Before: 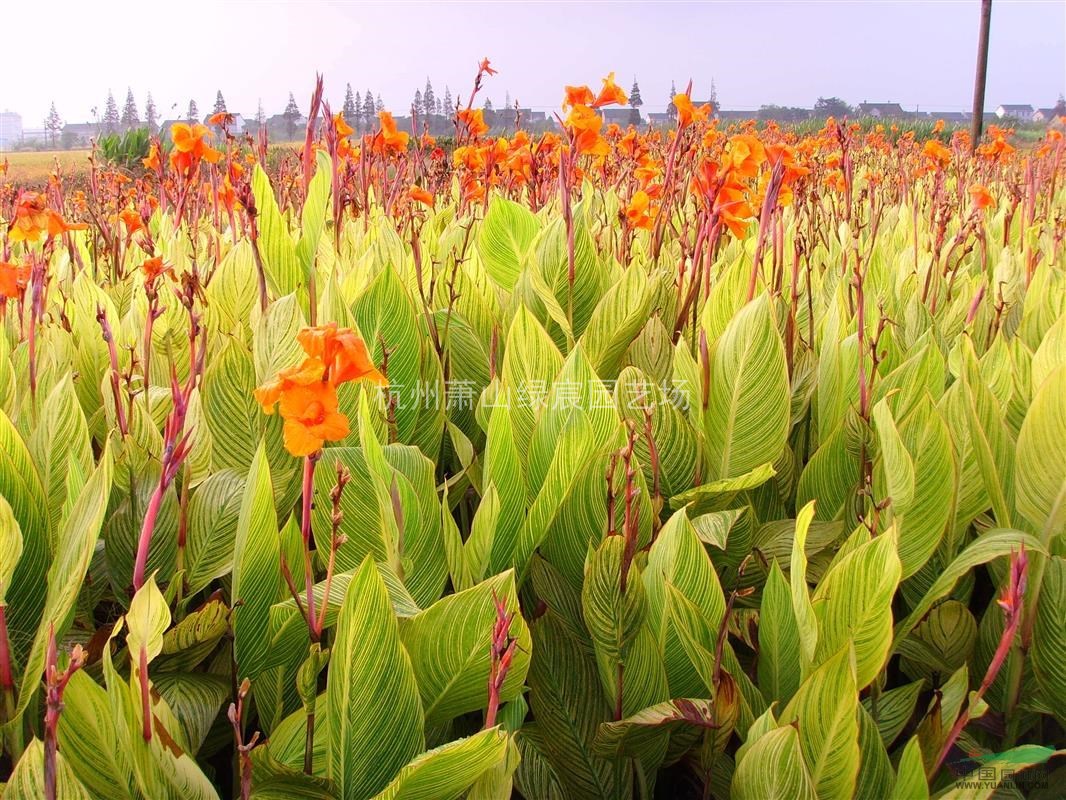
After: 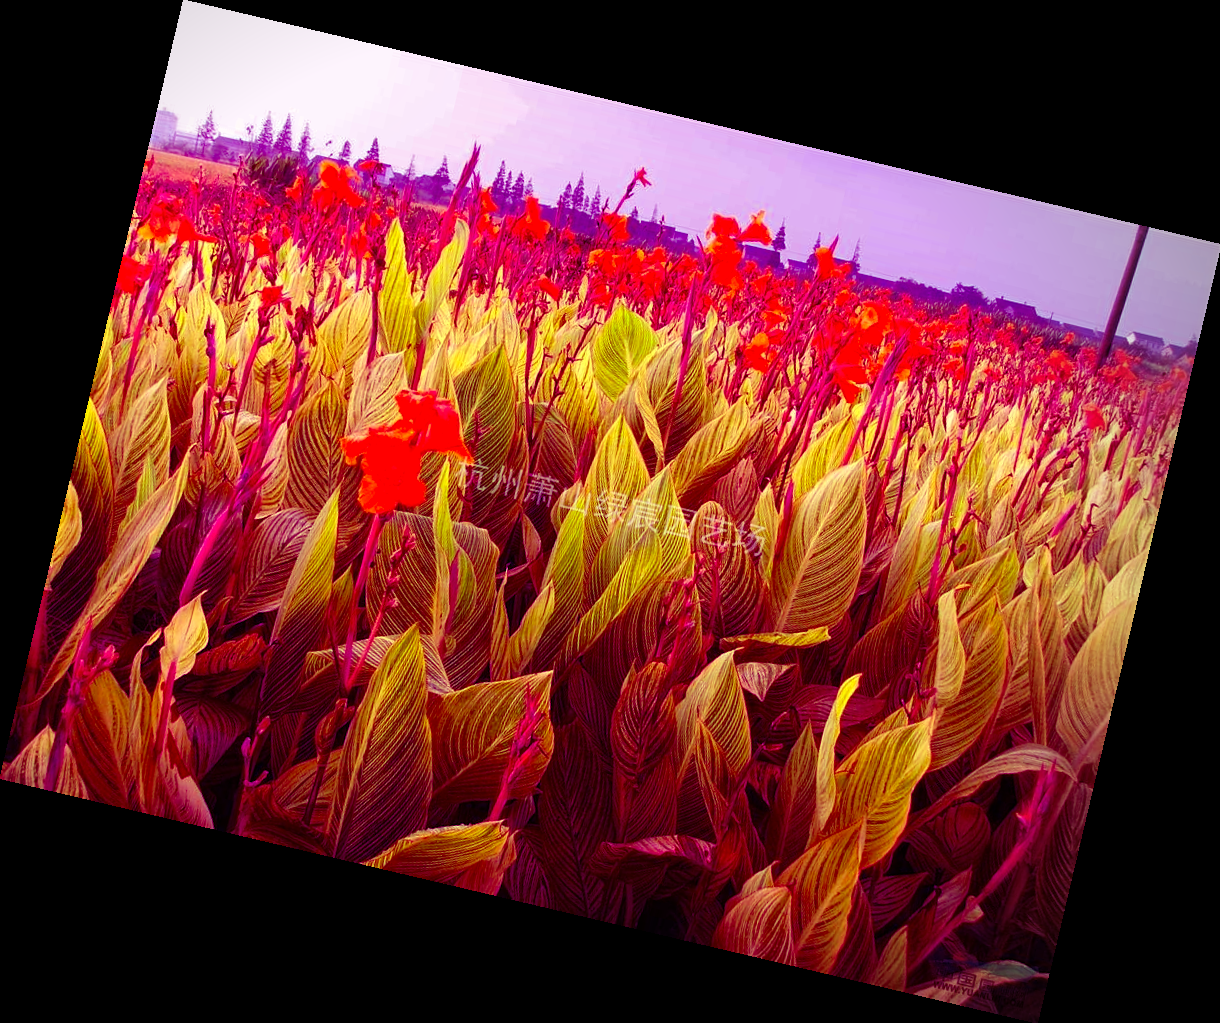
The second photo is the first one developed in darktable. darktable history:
vignetting: center (-0.15, 0.013)
color balance: mode lift, gamma, gain (sRGB), lift [1, 1, 0.101, 1]
color zones: curves: ch0 [(0, 0.613) (0.01, 0.613) (0.245, 0.448) (0.498, 0.529) (0.642, 0.665) (0.879, 0.777) (0.99, 0.613)]; ch1 [(0, 0) (0.143, 0) (0.286, 0) (0.429, 0) (0.571, 0) (0.714, 0) (0.857, 0)], mix -121.96%
local contrast: mode bilateral grid, contrast 10, coarseness 25, detail 115%, midtone range 0.2
rotate and perspective: rotation 13.27°, automatic cropping off
